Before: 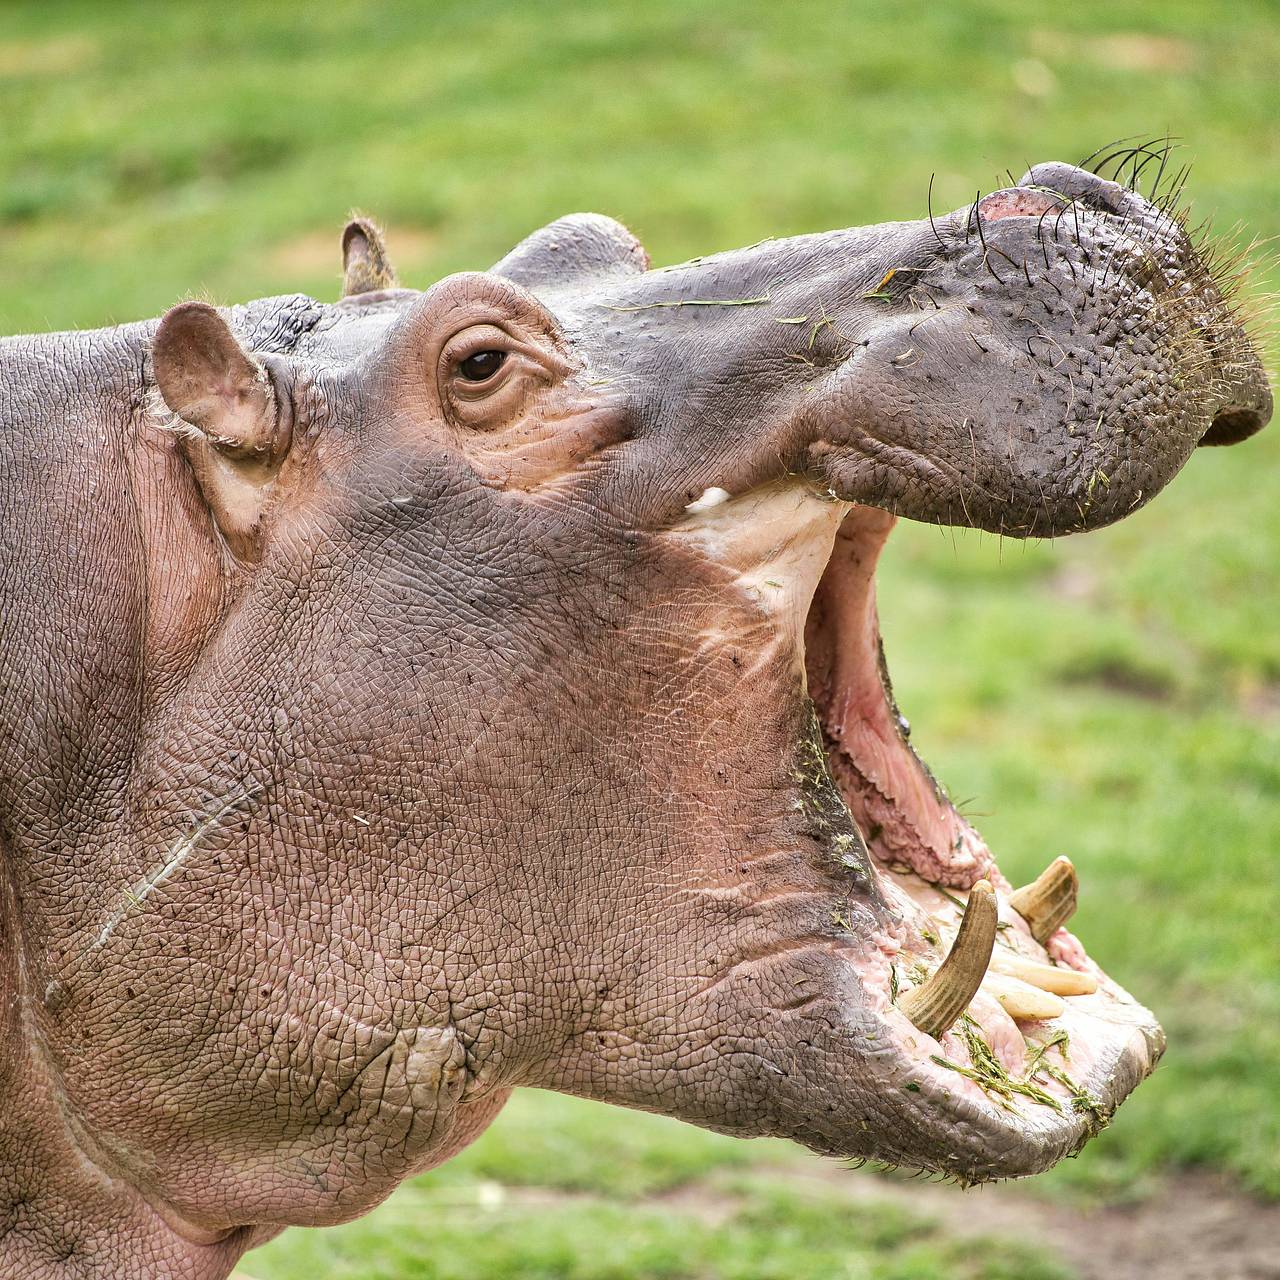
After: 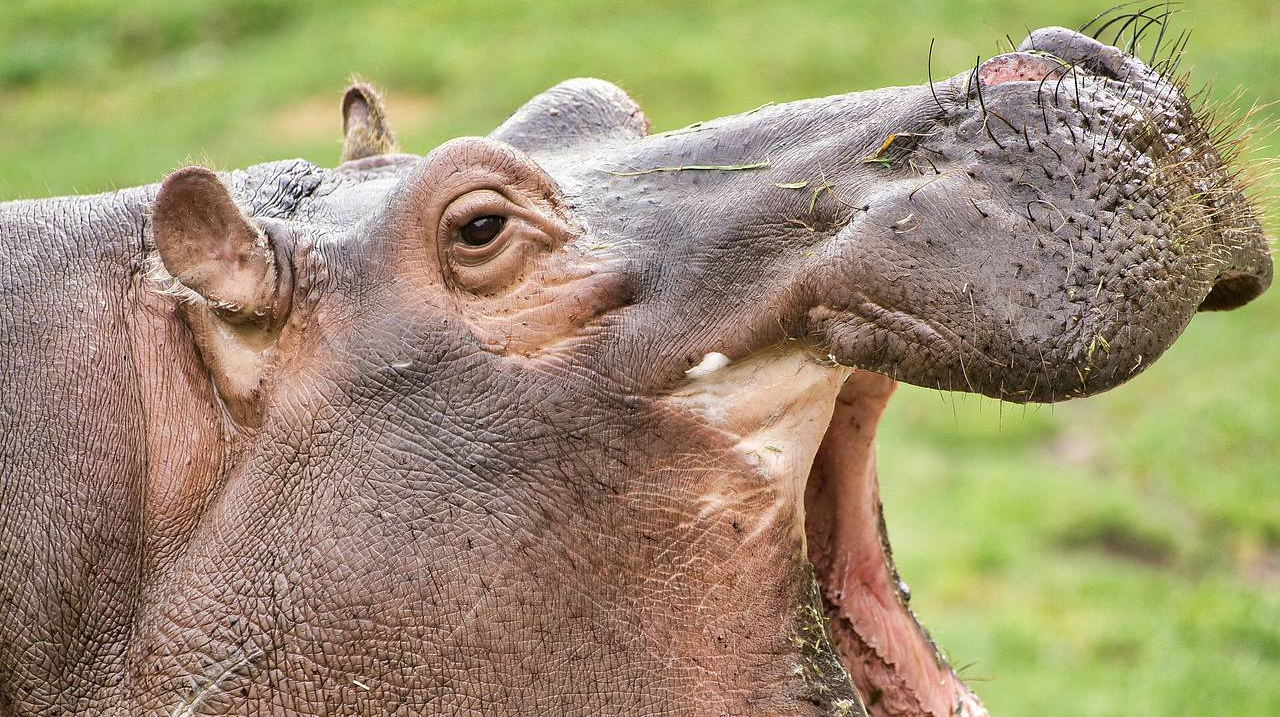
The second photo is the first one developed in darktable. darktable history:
crop and rotate: top 10.608%, bottom 33.331%
